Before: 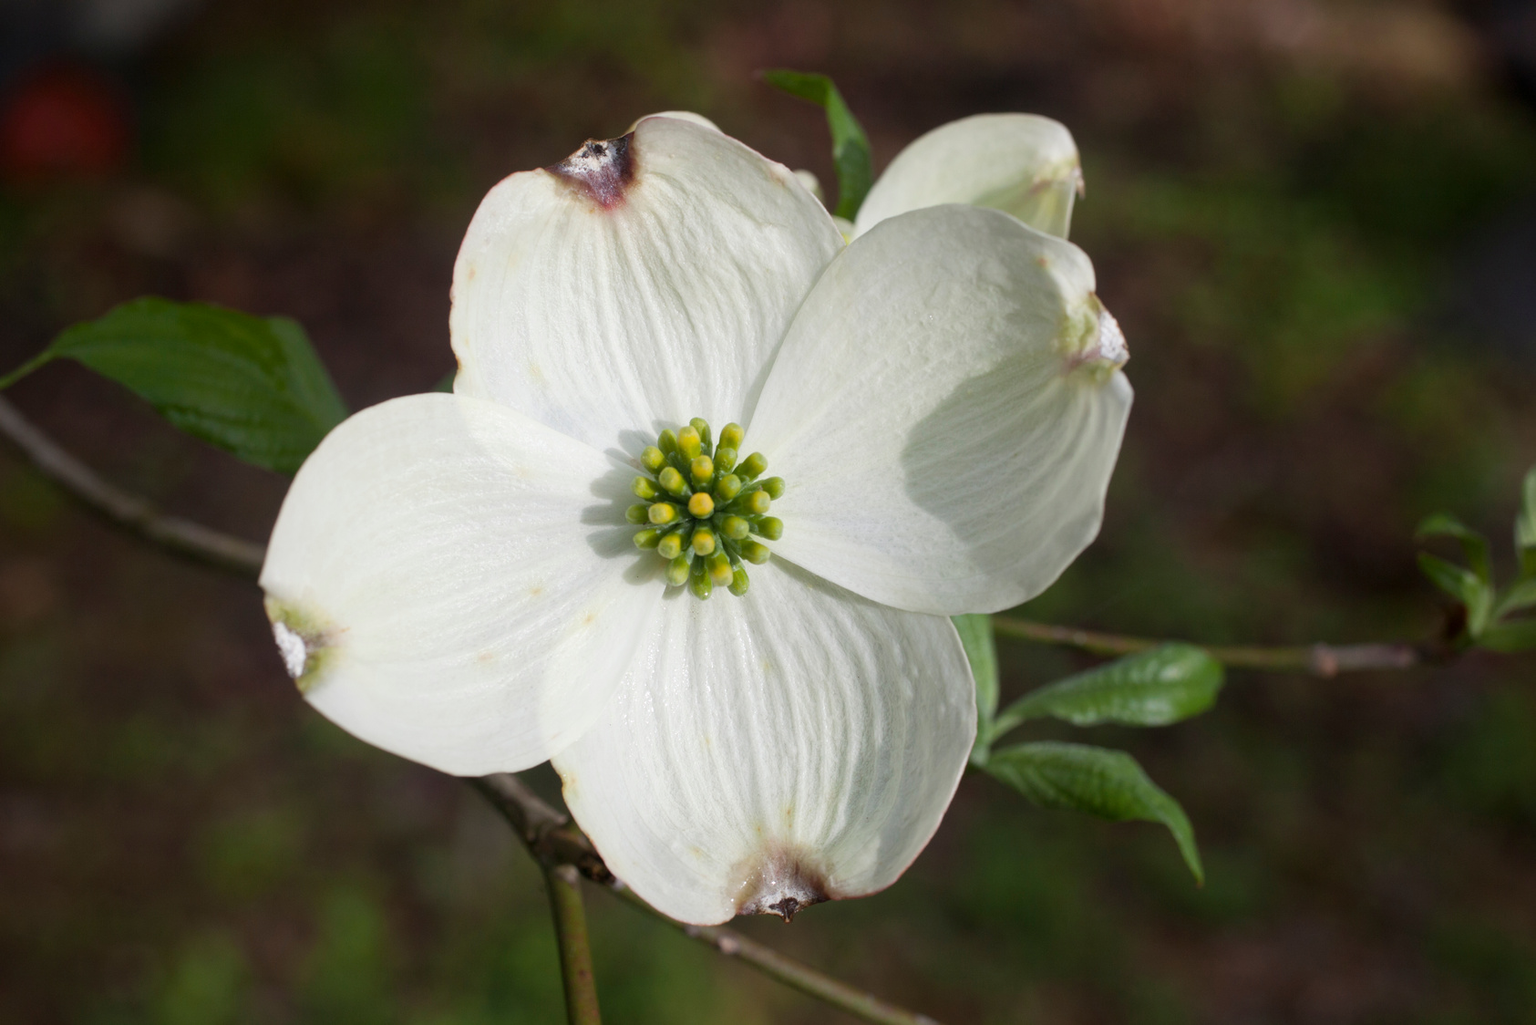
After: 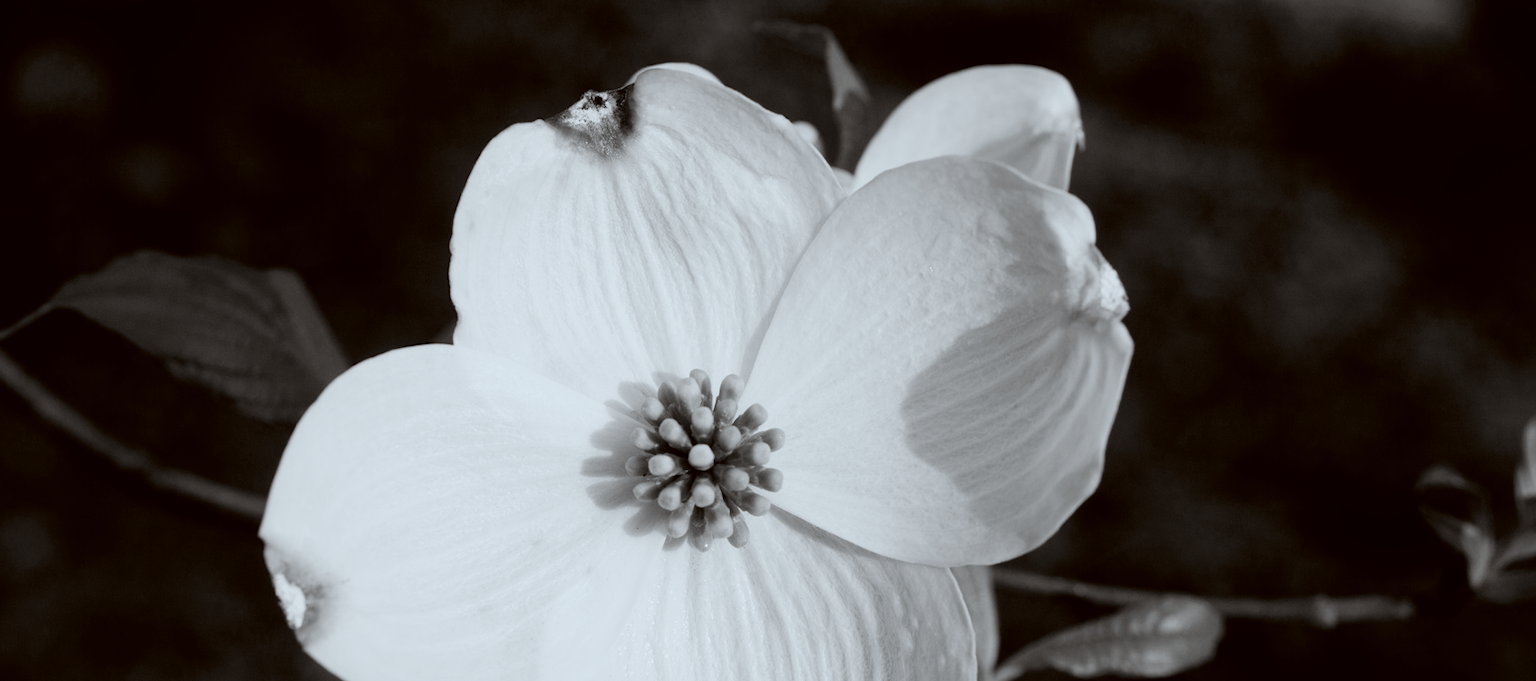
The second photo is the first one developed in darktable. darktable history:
color correction: highlights a* -3.62, highlights b* -6.54, shadows a* 3.19, shadows b* 5.12
filmic rgb: black relative exposure -5.06 EV, white relative exposure 3.51 EV, hardness 3.18, contrast 1.296, highlights saturation mix -49.64%, color science v4 (2020)
crop and rotate: top 4.726%, bottom 28.705%
